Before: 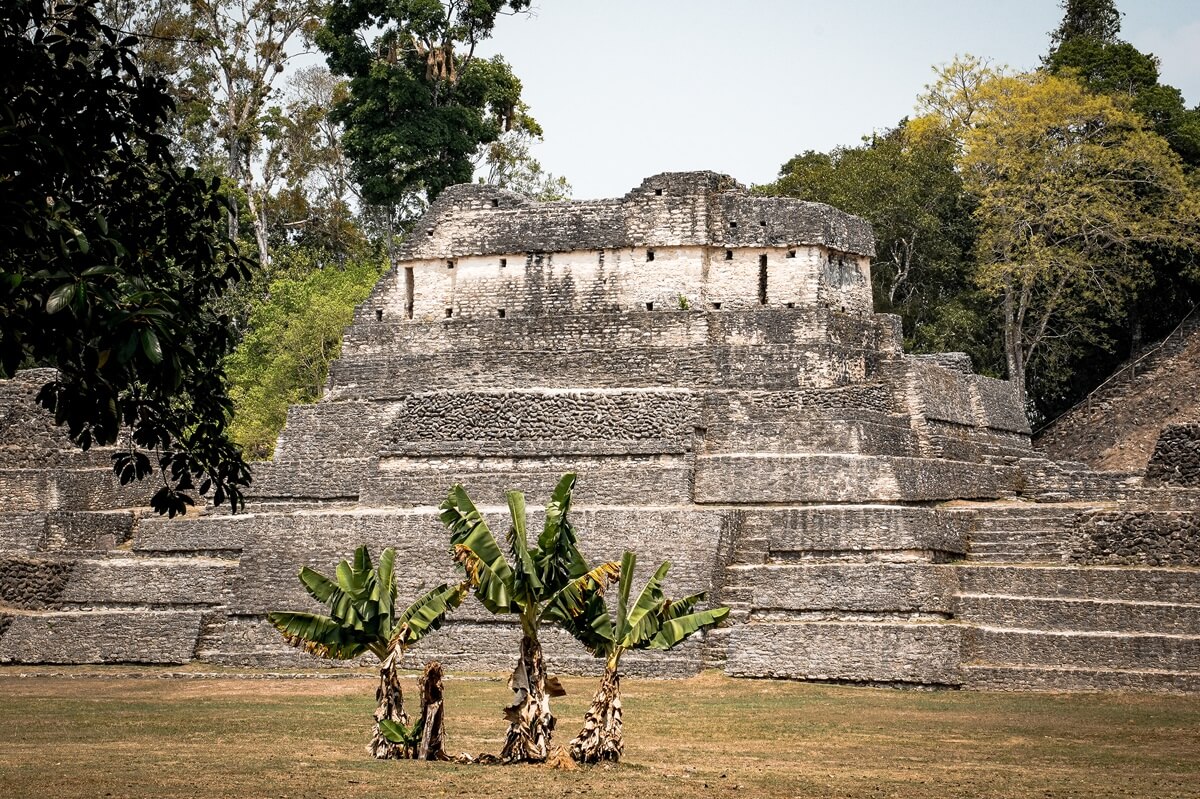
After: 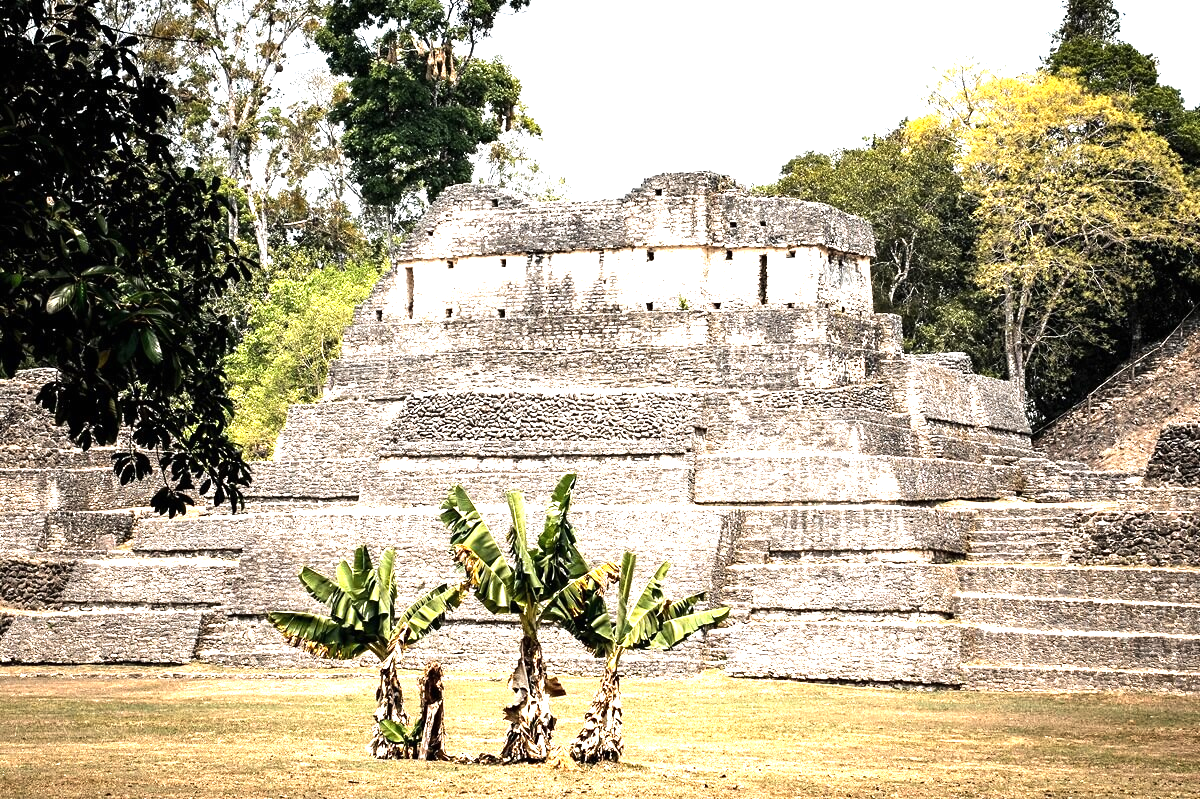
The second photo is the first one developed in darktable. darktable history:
exposure: black level correction 0, exposure 1.106 EV, compensate highlight preservation false
tone equalizer: -8 EV -0.724 EV, -7 EV -0.726 EV, -6 EV -0.579 EV, -5 EV -0.406 EV, -3 EV 0.38 EV, -2 EV 0.6 EV, -1 EV 0.677 EV, +0 EV 0.725 EV, edges refinement/feathering 500, mask exposure compensation -1.57 EV, preserve details no
